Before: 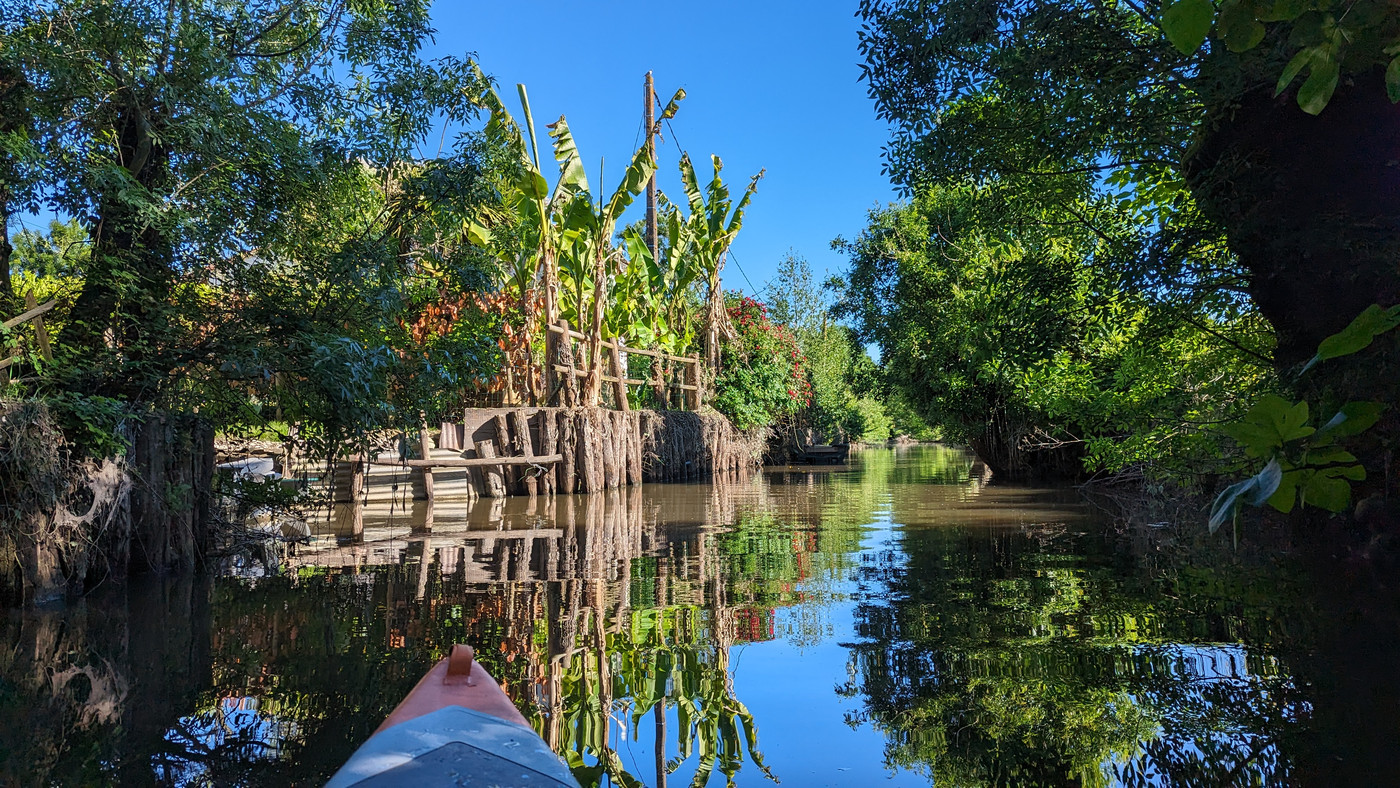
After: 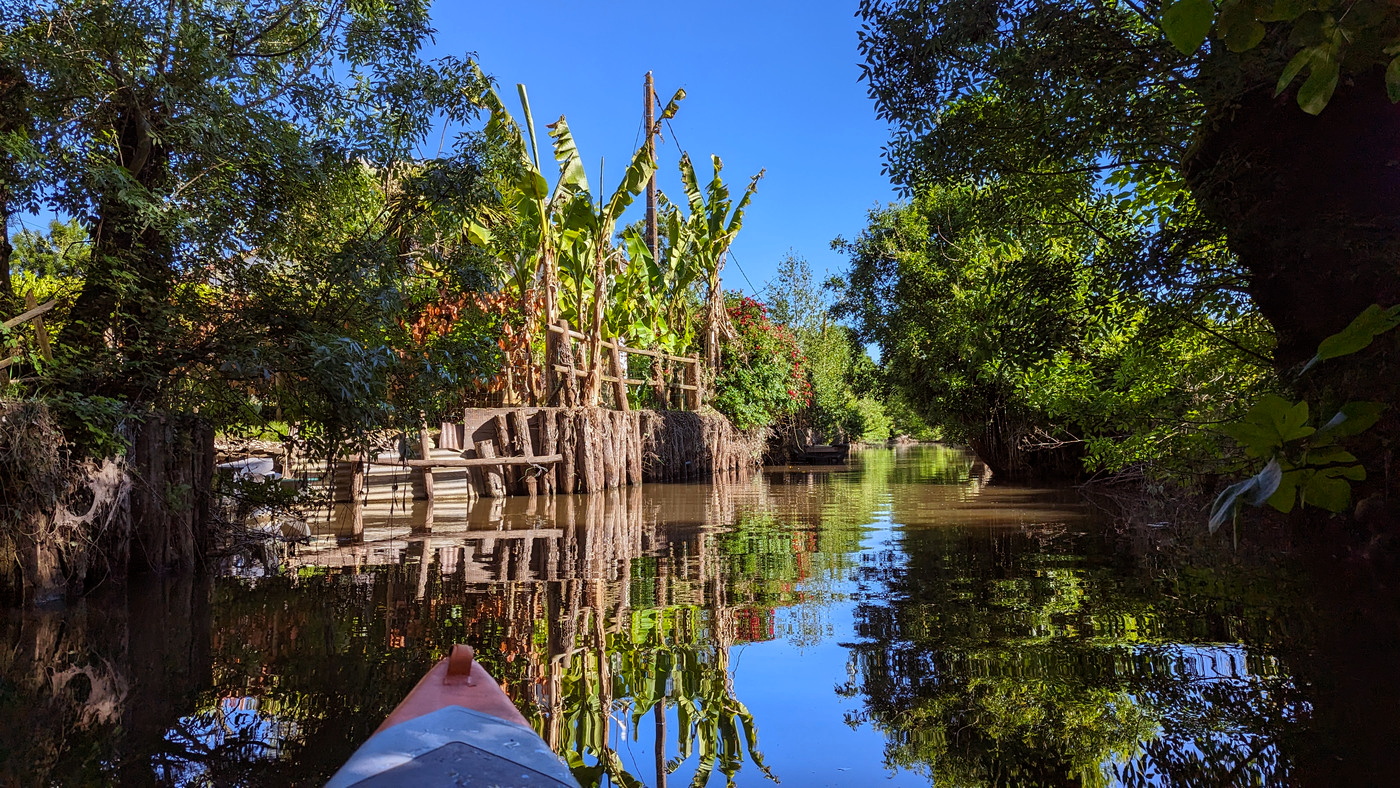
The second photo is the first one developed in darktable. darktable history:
rgb levels: mode RGB, independent channels, levels [[0, 0.5, 1], [0, 0.521, 1], [0, 0.536, 1]]
white balance: red 0.98, blue 1.034
